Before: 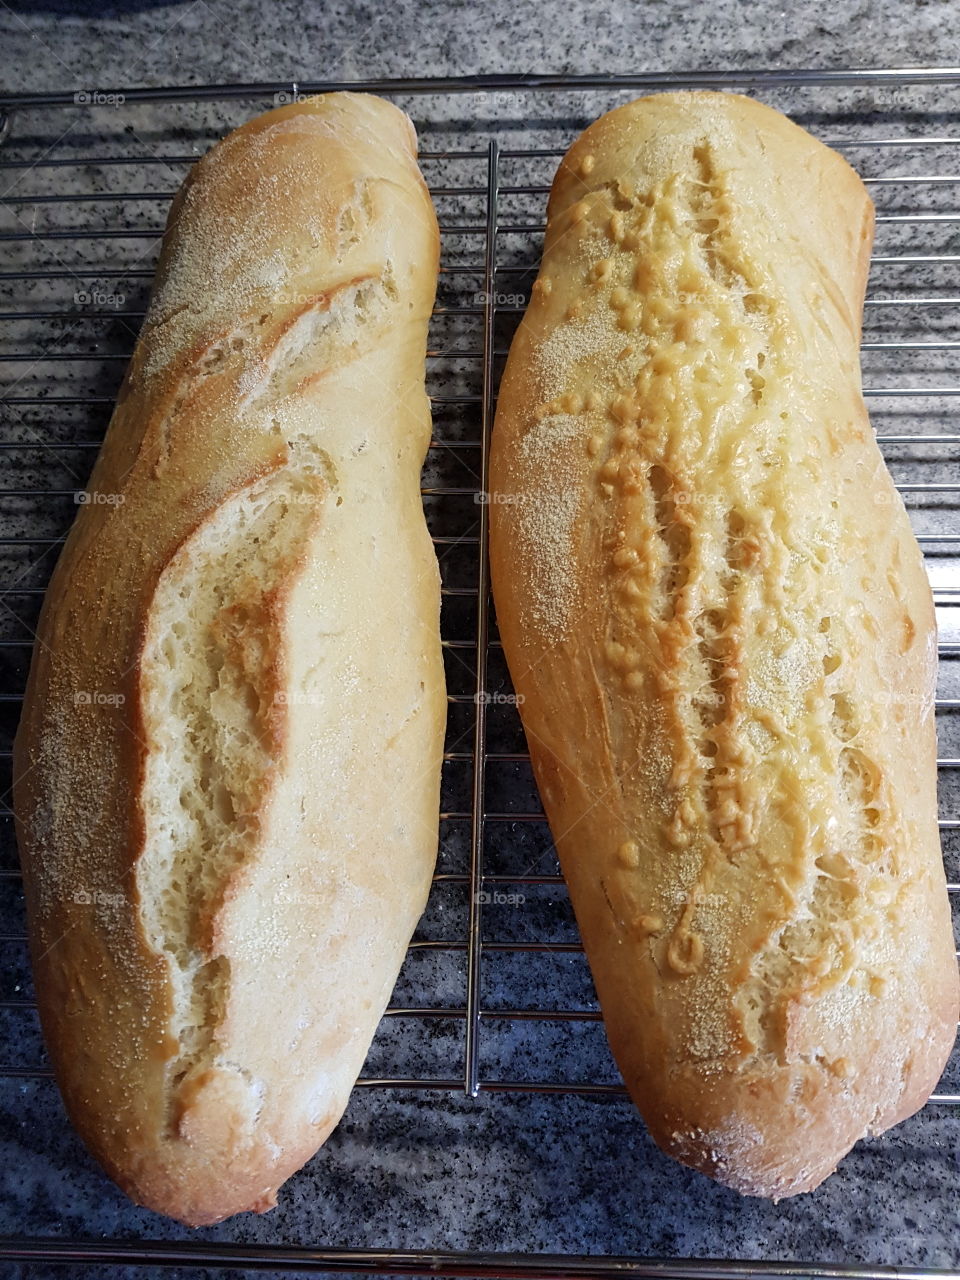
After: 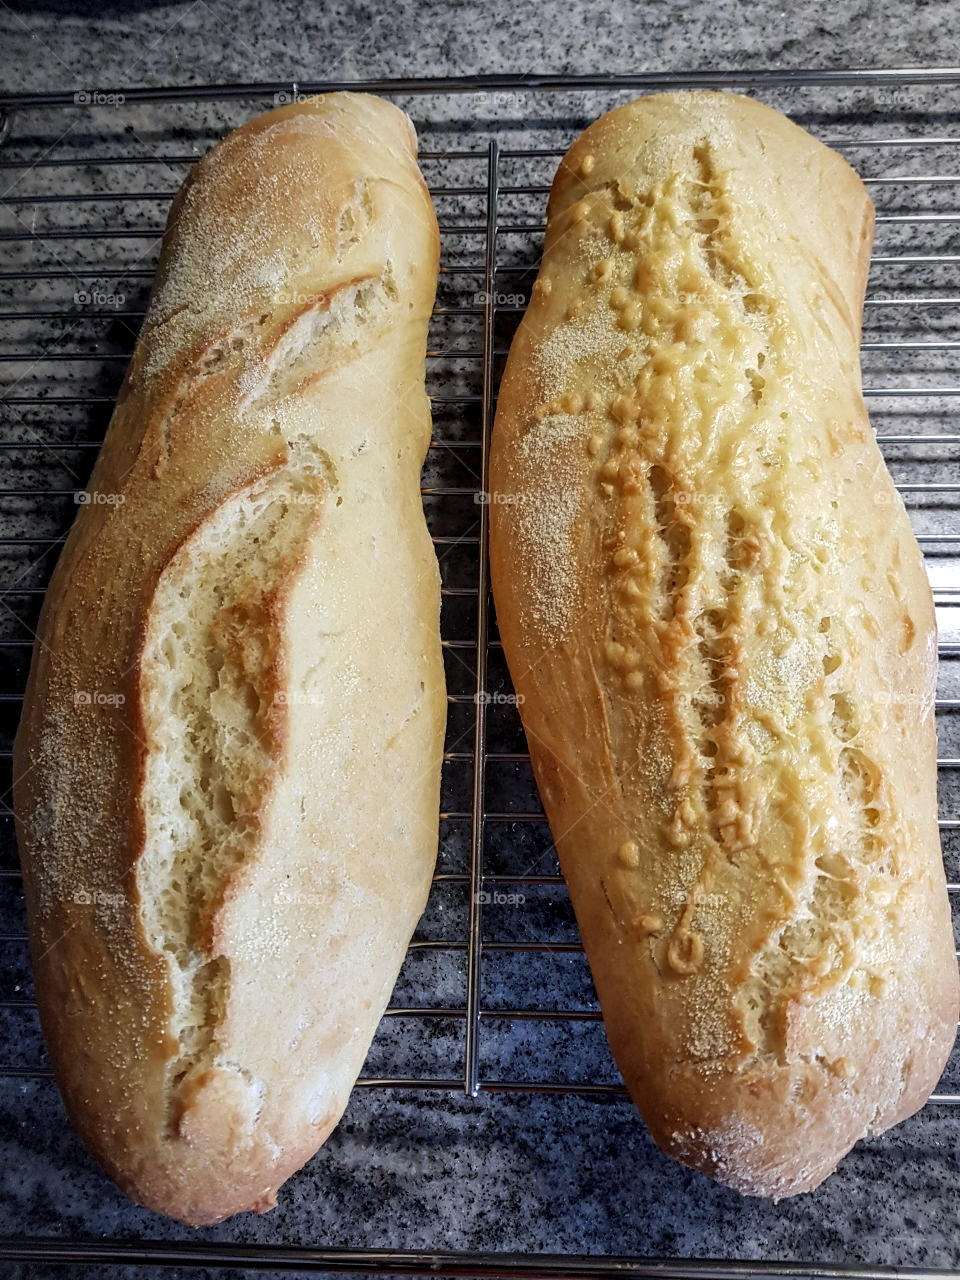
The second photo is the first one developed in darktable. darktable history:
local contrast: detail 130%
vignetting: fall-off radius 60.79%
